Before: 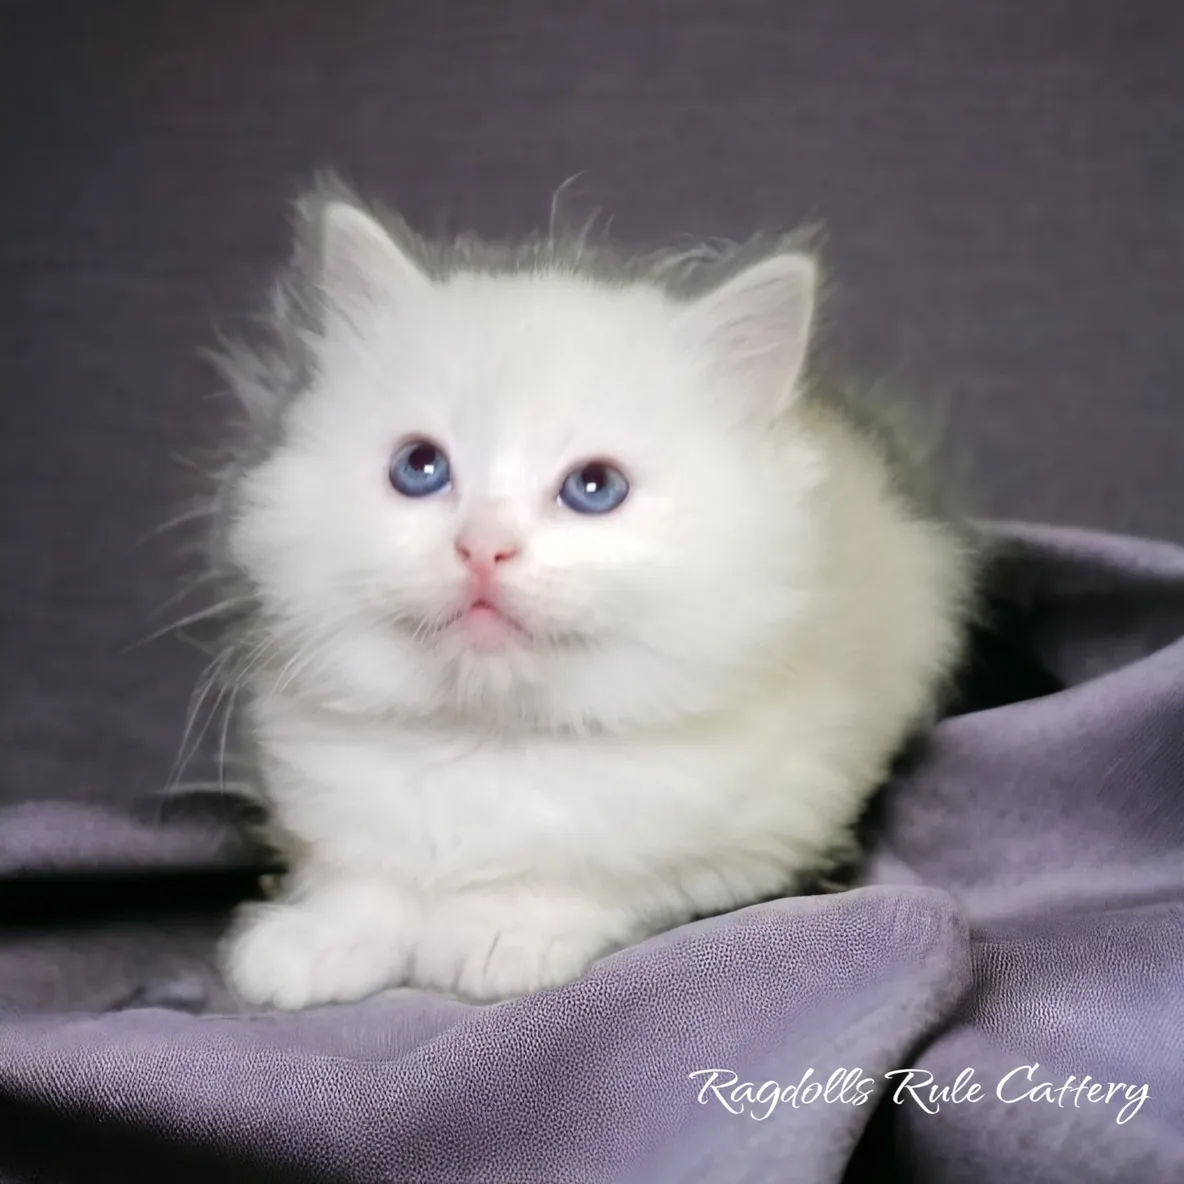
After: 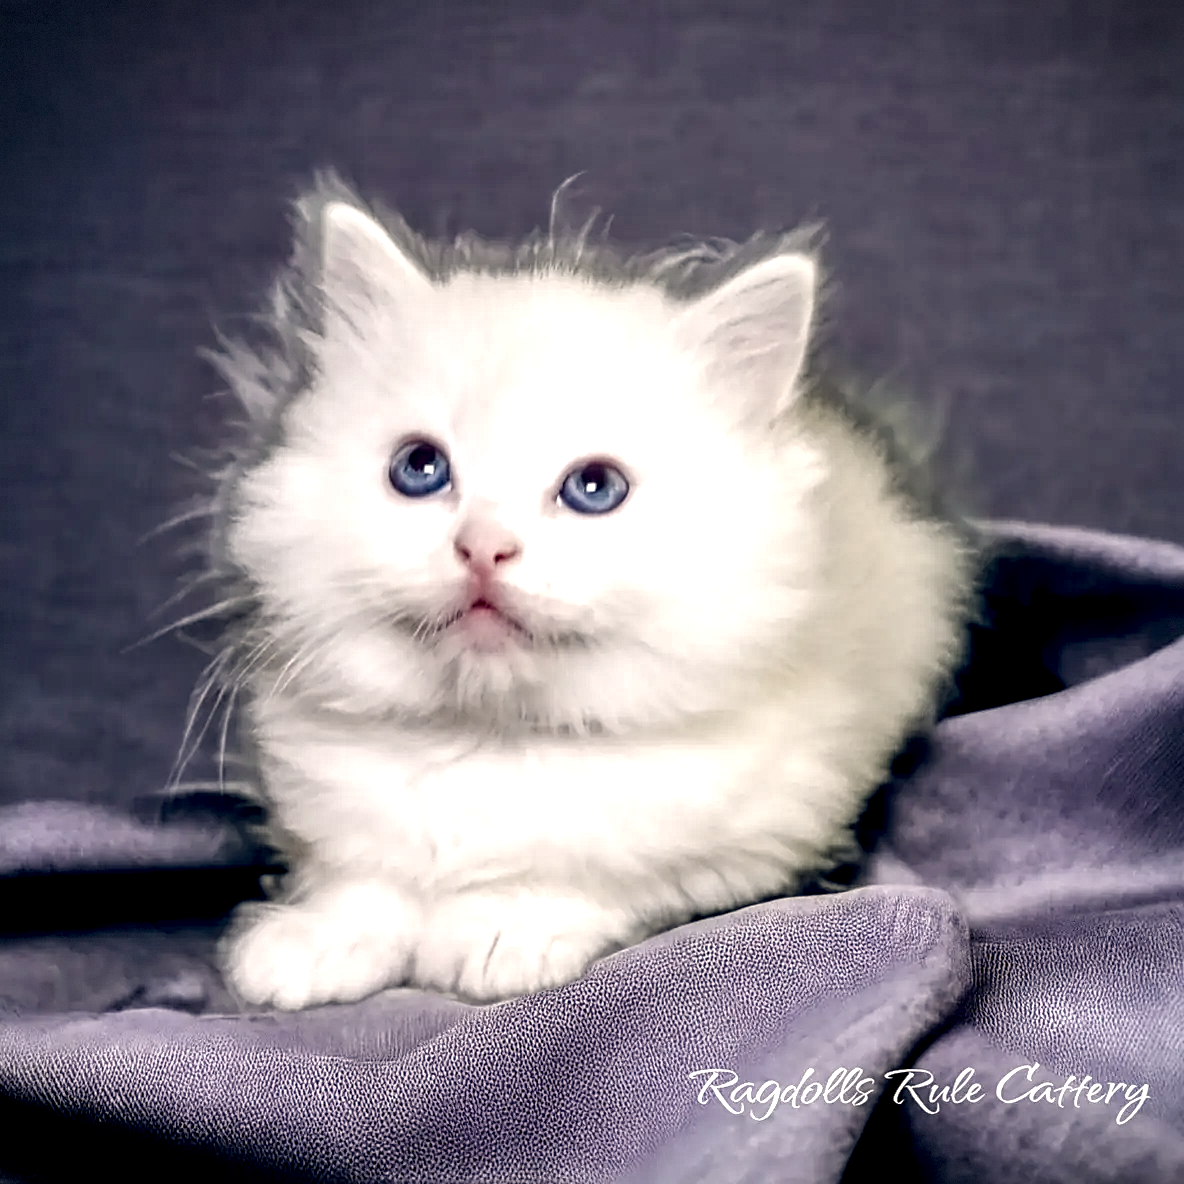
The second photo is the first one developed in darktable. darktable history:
color balance rgb: highlights gain › chroma 2.94%, highlights gain › hue 60.57°, global offset › chroma 0.25%, global offset › hue 256.52°, perceptual saturation grading › global saturation 20%, perceptual saturation grading › highlights -50%, perceptual saturation grading › shadows 30%, contrast 15%
sharpen: on, module defaults
vignetting: fall-off start 97.28%, fall-off radius 79%, brightness -0.462, saturation -0.3, width/height ratio 1.114, dithering 8-bit output, unbound false
local contrast: highlights 19%, detail 186%
